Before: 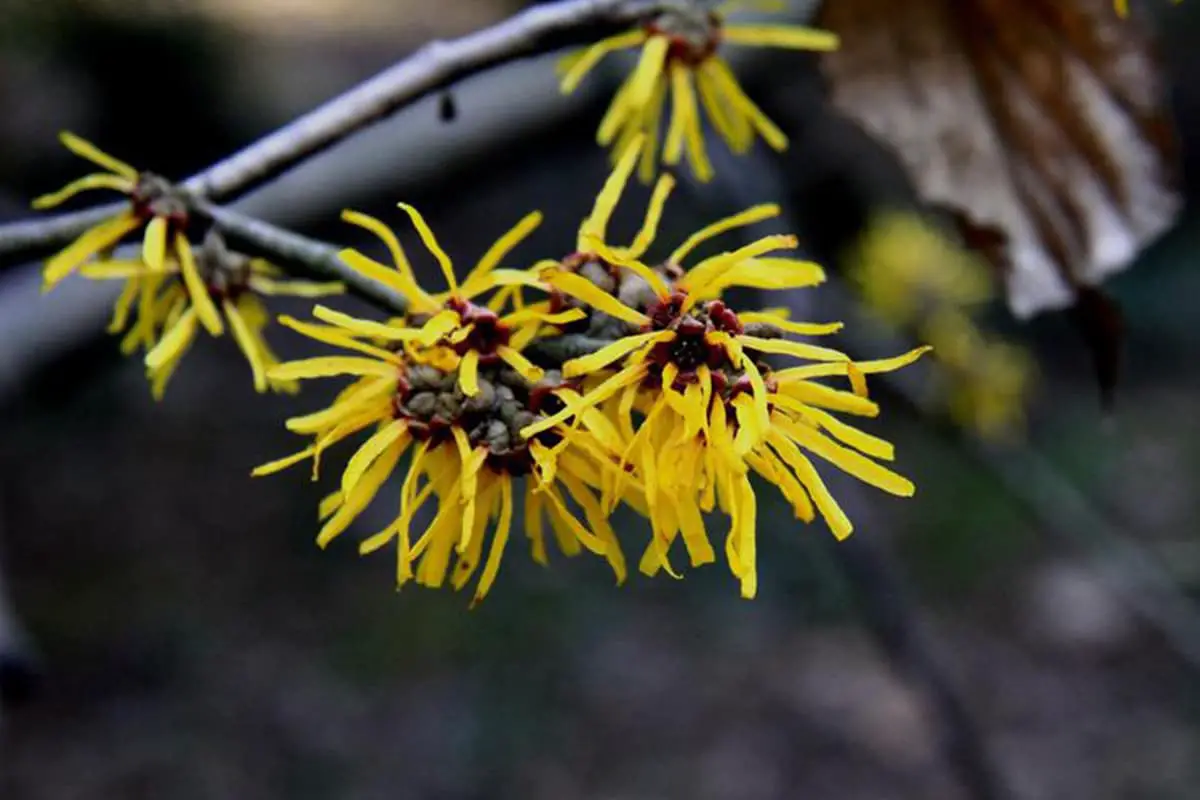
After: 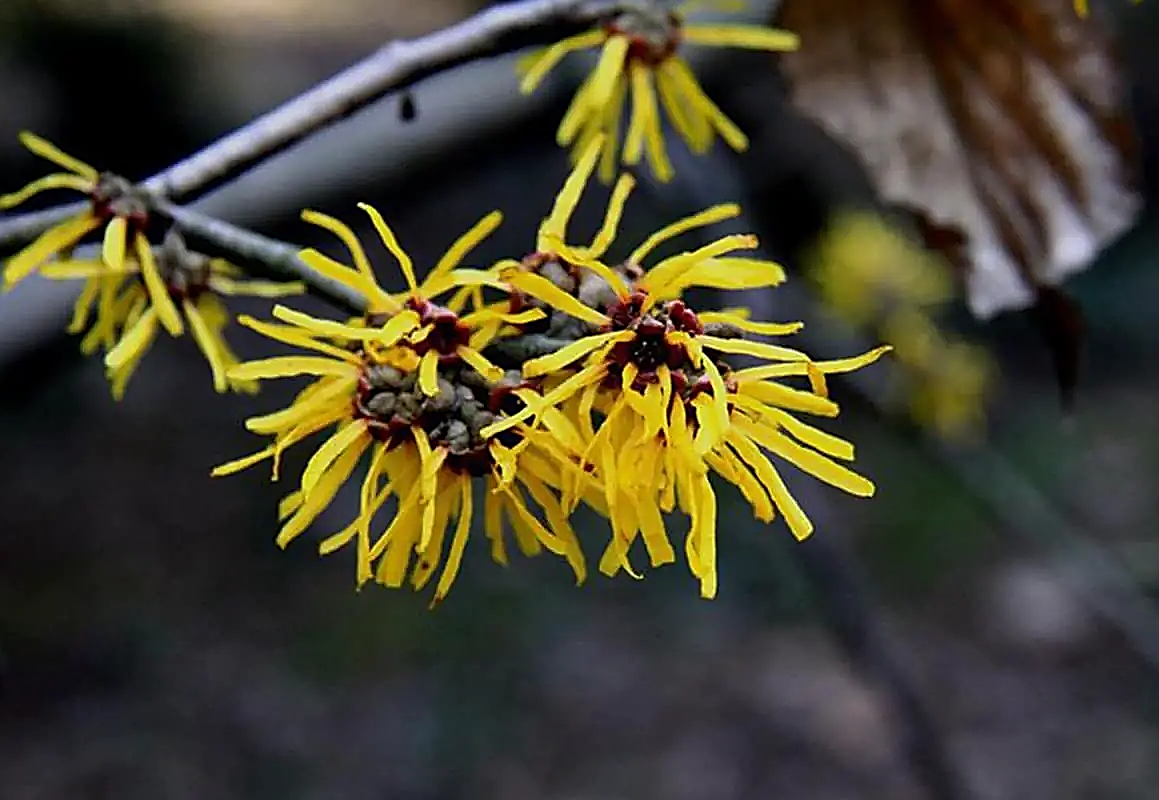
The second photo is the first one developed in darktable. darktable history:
color zones: mix -62.45%
crop and rotate: left 3.379%
sharpen: radius 1.694, amount 1.301
